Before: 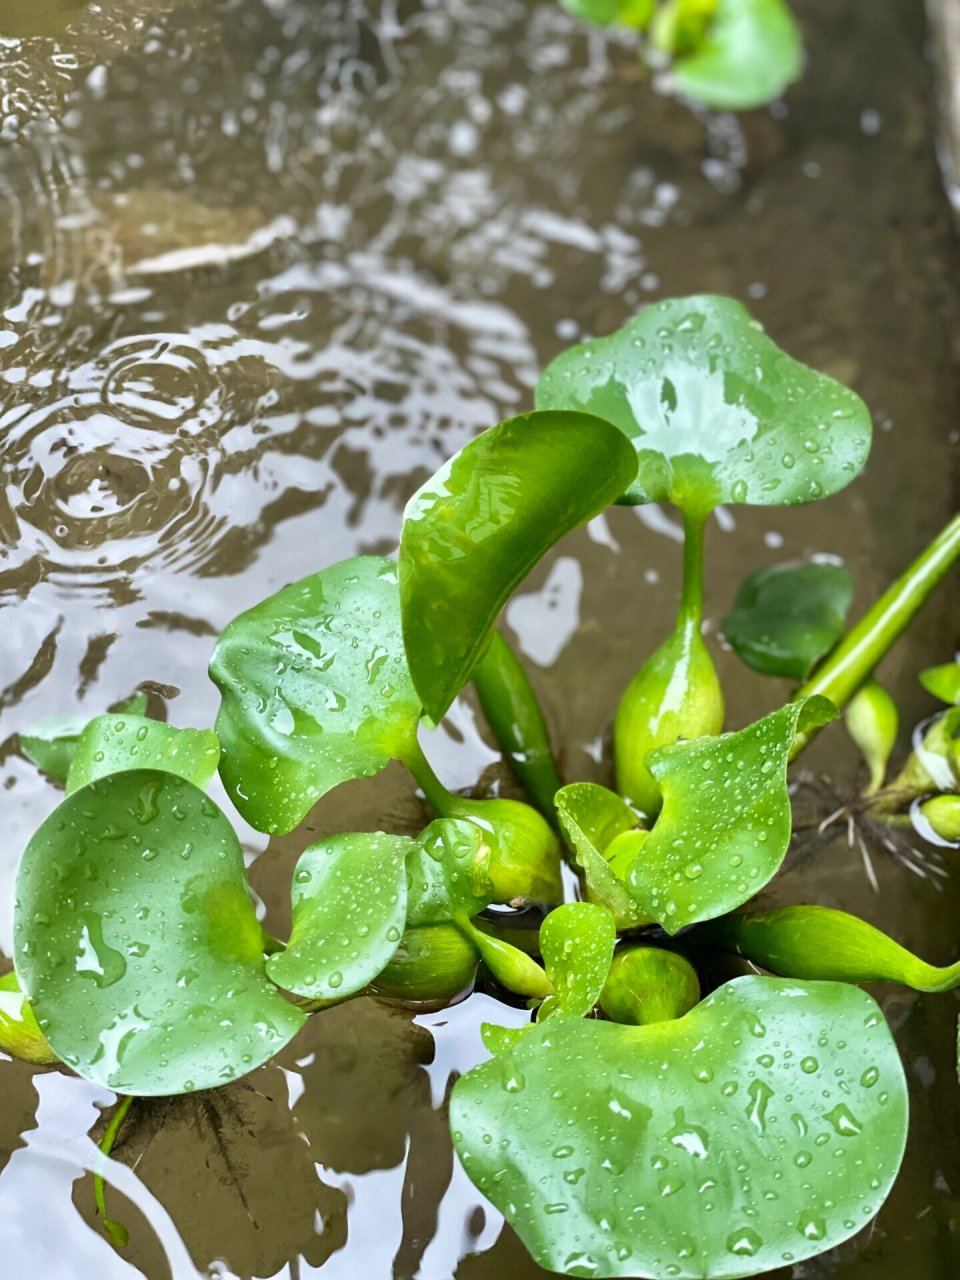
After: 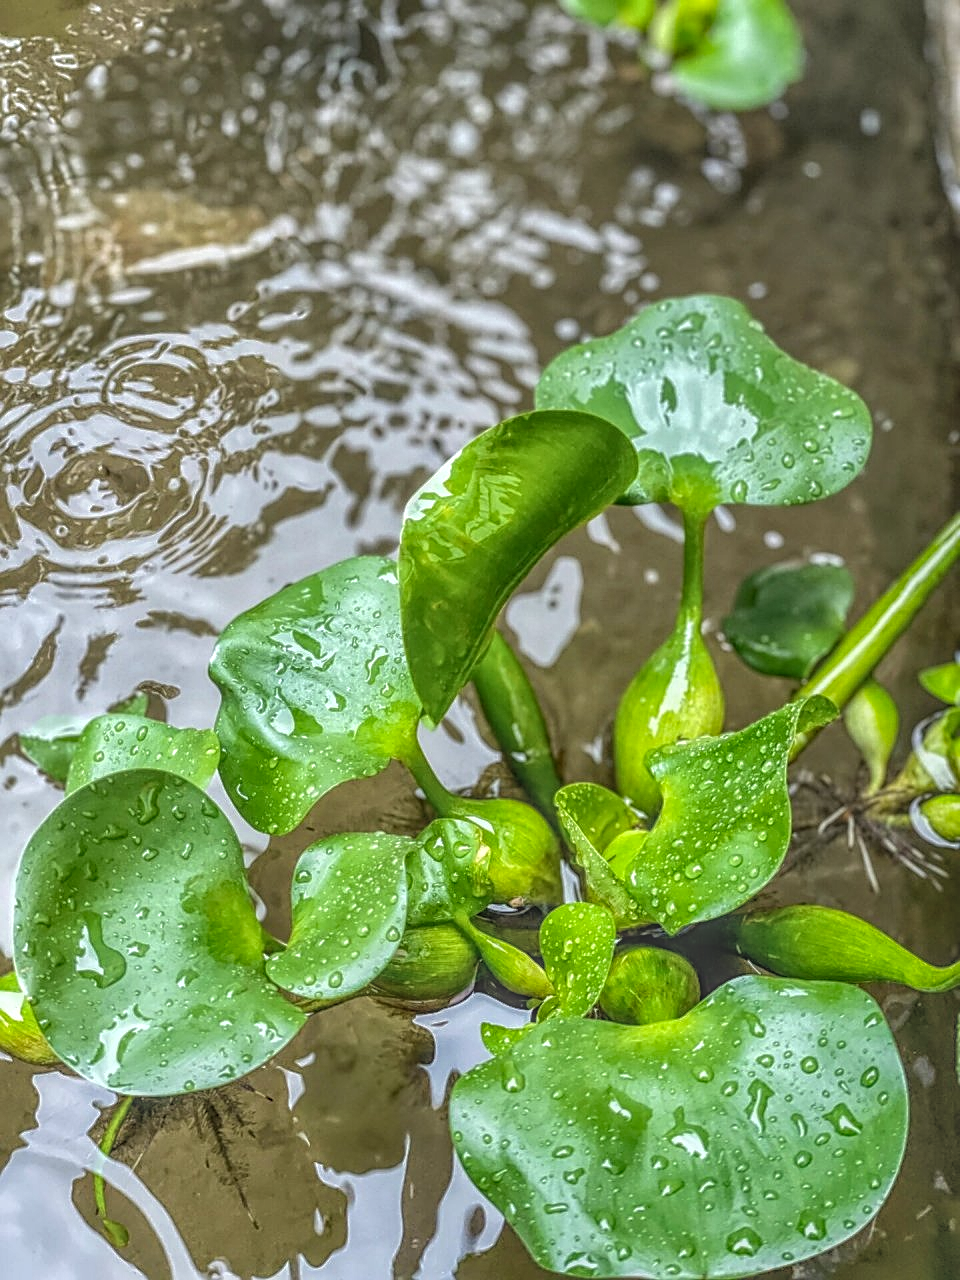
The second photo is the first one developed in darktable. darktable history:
local contrast: highlights 5%, shadows 1%, detail 199%, midtone range 0.247
sharpen: on, module defaults
tone equalizer: edges refinement/feathering 500, mask exposure compensation -1.57 EV, preserve details no
